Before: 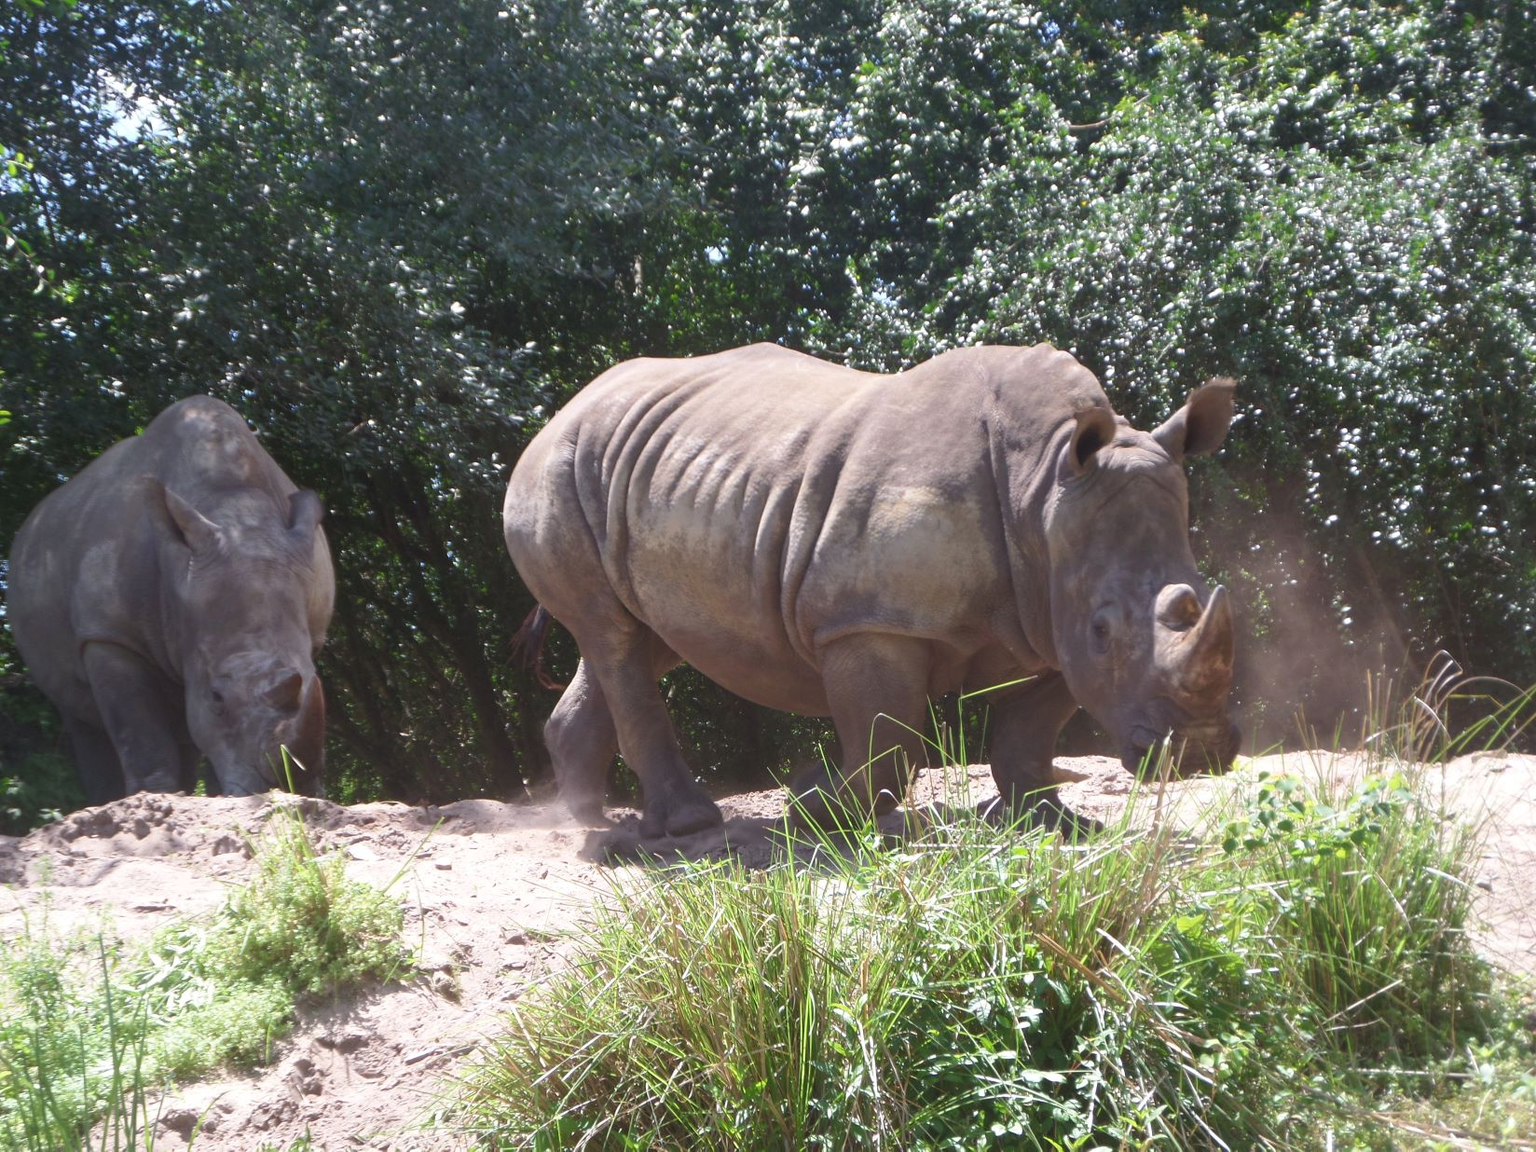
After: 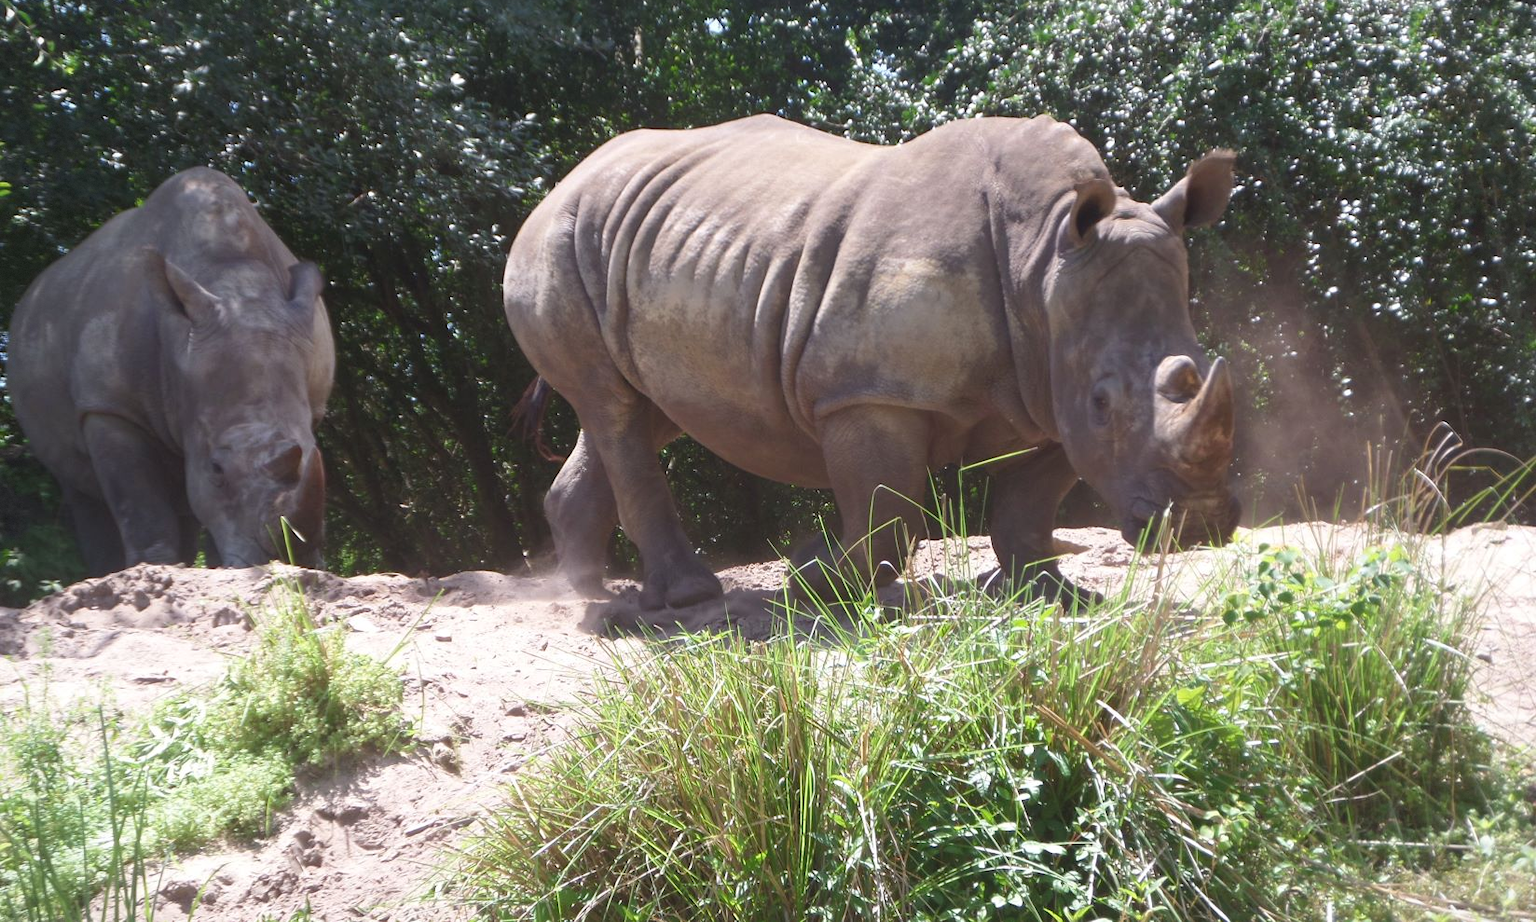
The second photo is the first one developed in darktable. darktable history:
crop and rotate: top 19.83%
vignetting: fall-off start 97.15%, brightness -0.189, saturation -0.291, width/height ratio 1.182, dithering 8-bit output, unbound false
